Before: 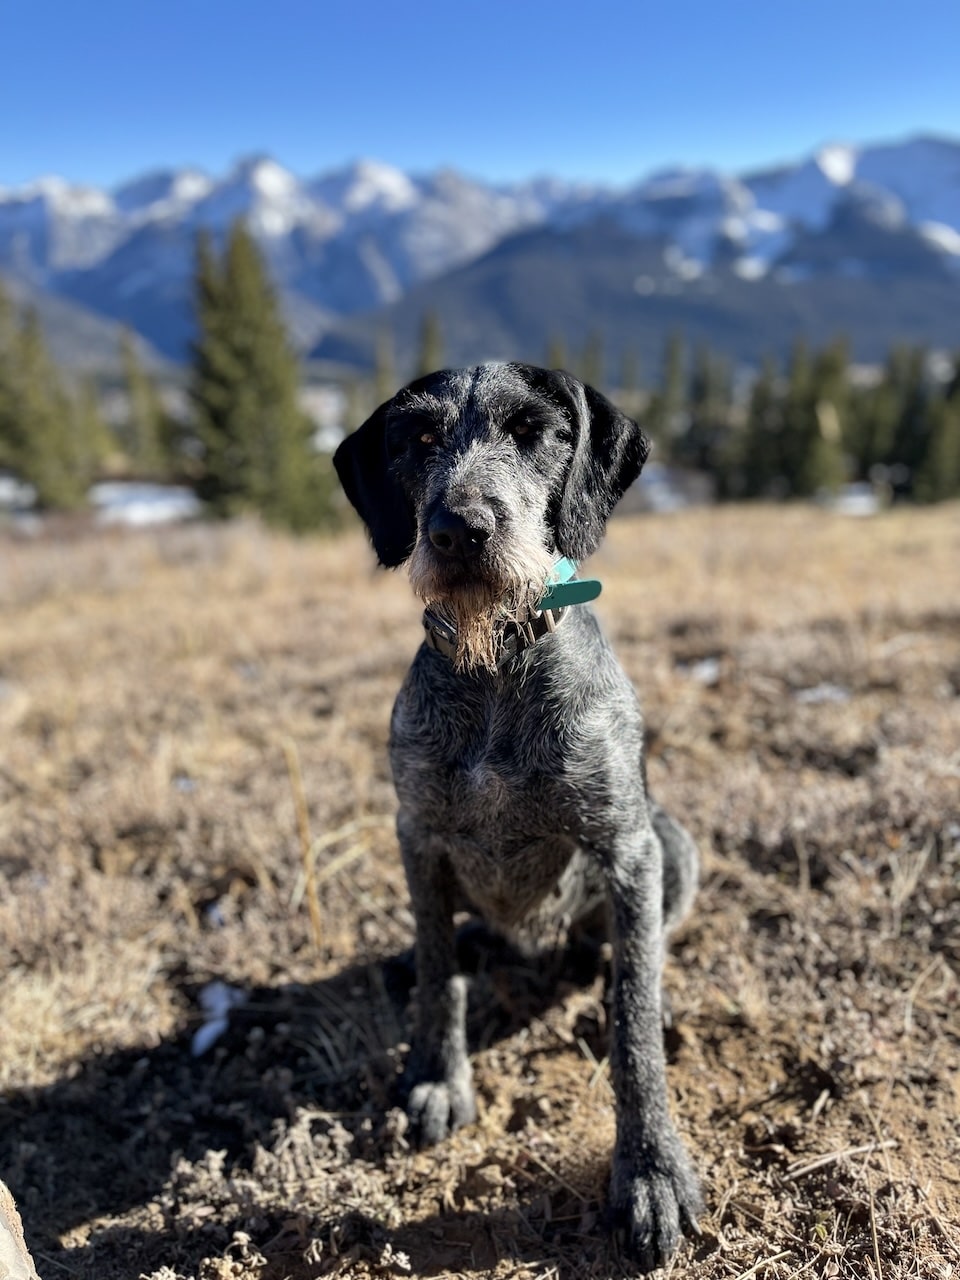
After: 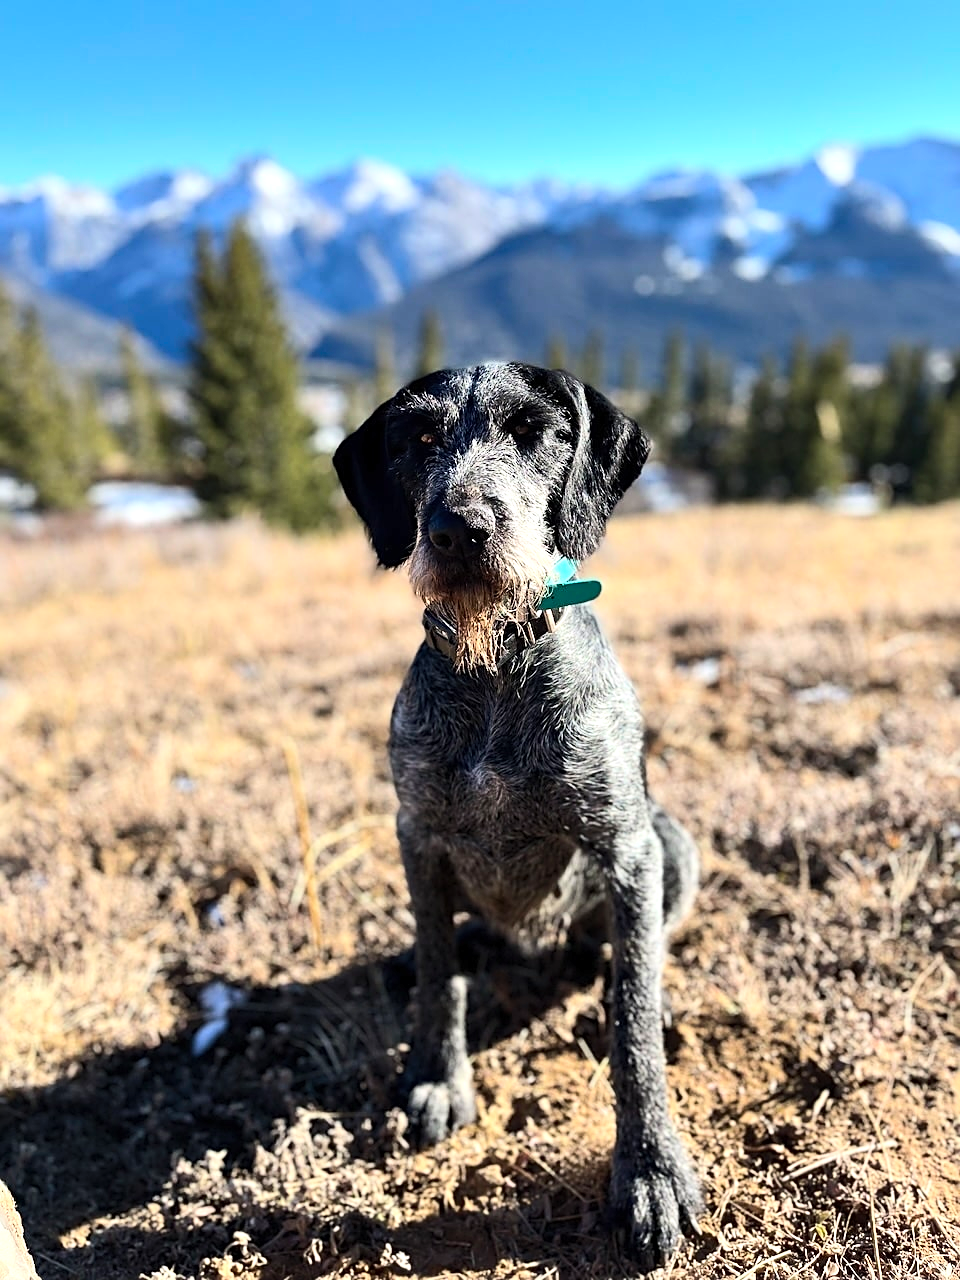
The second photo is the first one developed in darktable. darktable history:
sharpen: on, module defaults
tone equalizer: -8 EV -0.397 EV, -7 EV -0.421 EV, -6 EV -0.373 EV, -5 EV -0.249 EV, -3 EV 0.224 EV, -2 EV 0.322 EV, -1 EV 0.406 EV, +0 EV 0.386 EV, edges refinement/feathering 500, mask exposure compensation -1.57 EV, preserve details no
contrast brightness saturation: contrast 0.202, brightness 0.159, saturation 0.223
